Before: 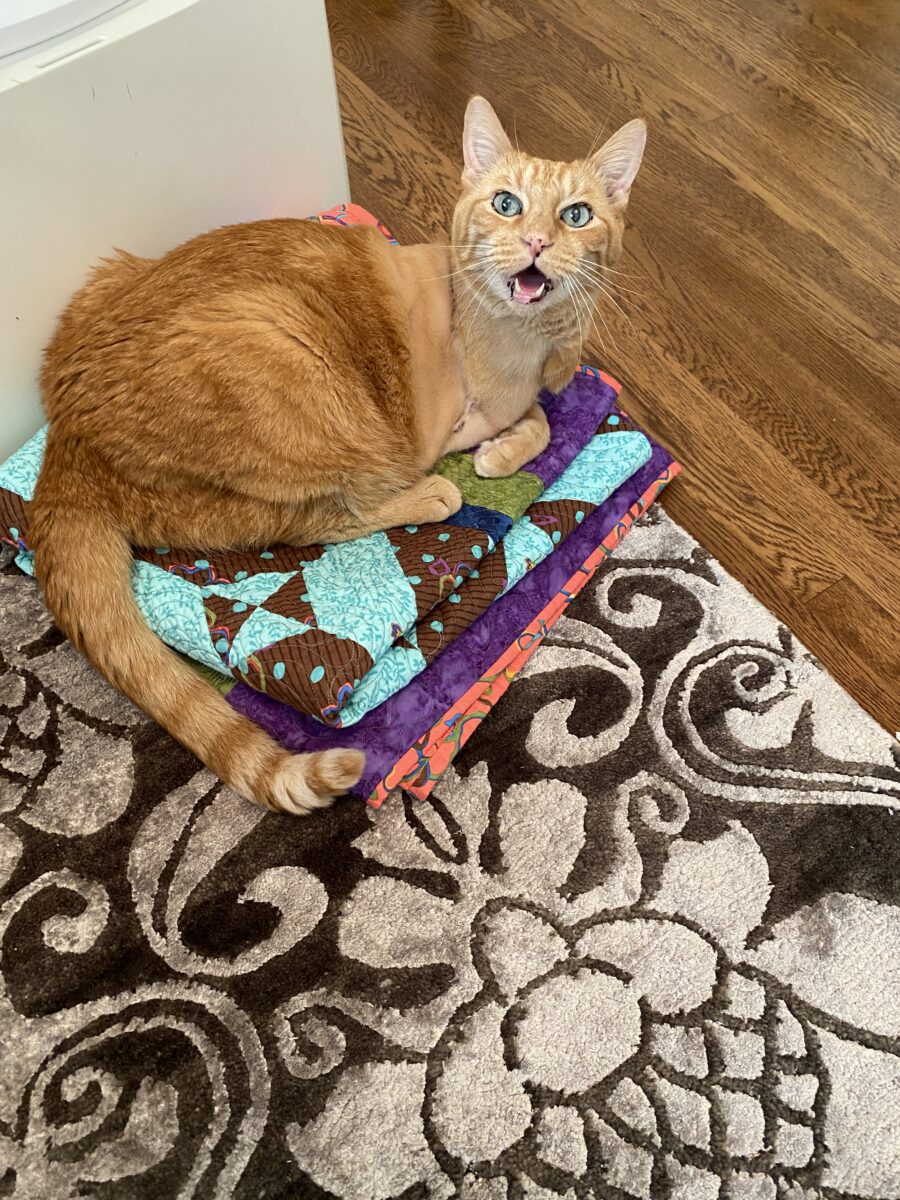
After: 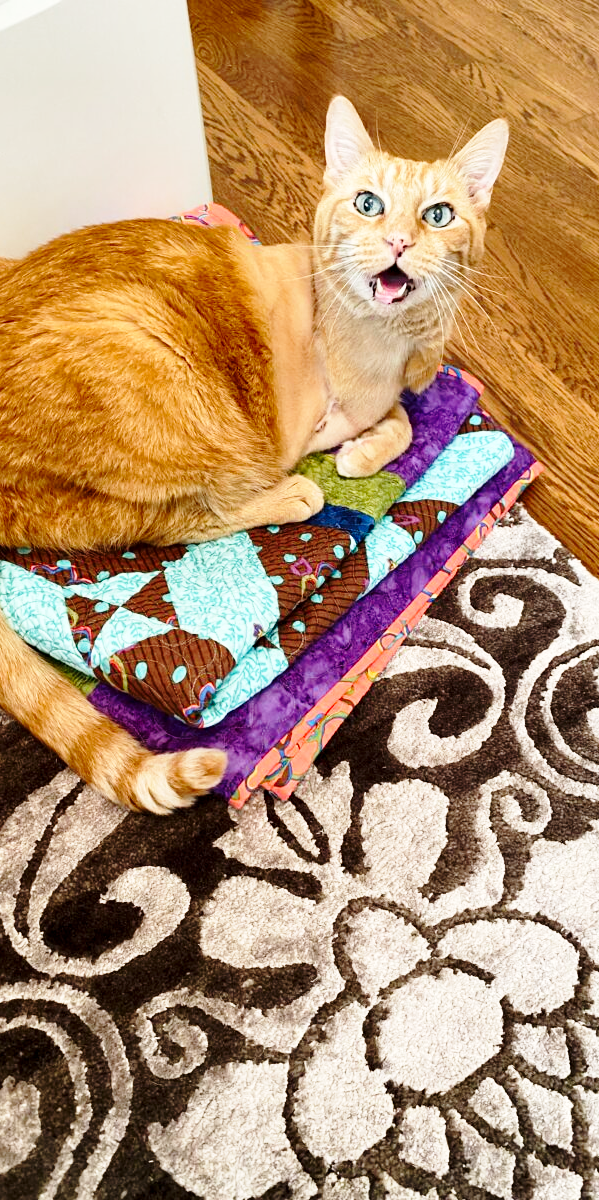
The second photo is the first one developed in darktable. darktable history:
base curve: curves: ch0 [(0, 0) (0.028, 0.03) (0.121, 0.232) (0.46, 0.748) (0.859, 0.968) (1, 1)], preserve colors none
crop and rotate: left 15.415%, right 18.001%
contrast equalizer: y [[0.536, 0.565, 0.581, 0.516, 0.52, 0.491], [0.5 ×6], [0.5 ×6], [0 ×6], [0 ×6]], mix 0.307
shadows and highlights: radius 126.64, shadows 30.27, highlights -31, low approximation 0.01, soften with gaussian
